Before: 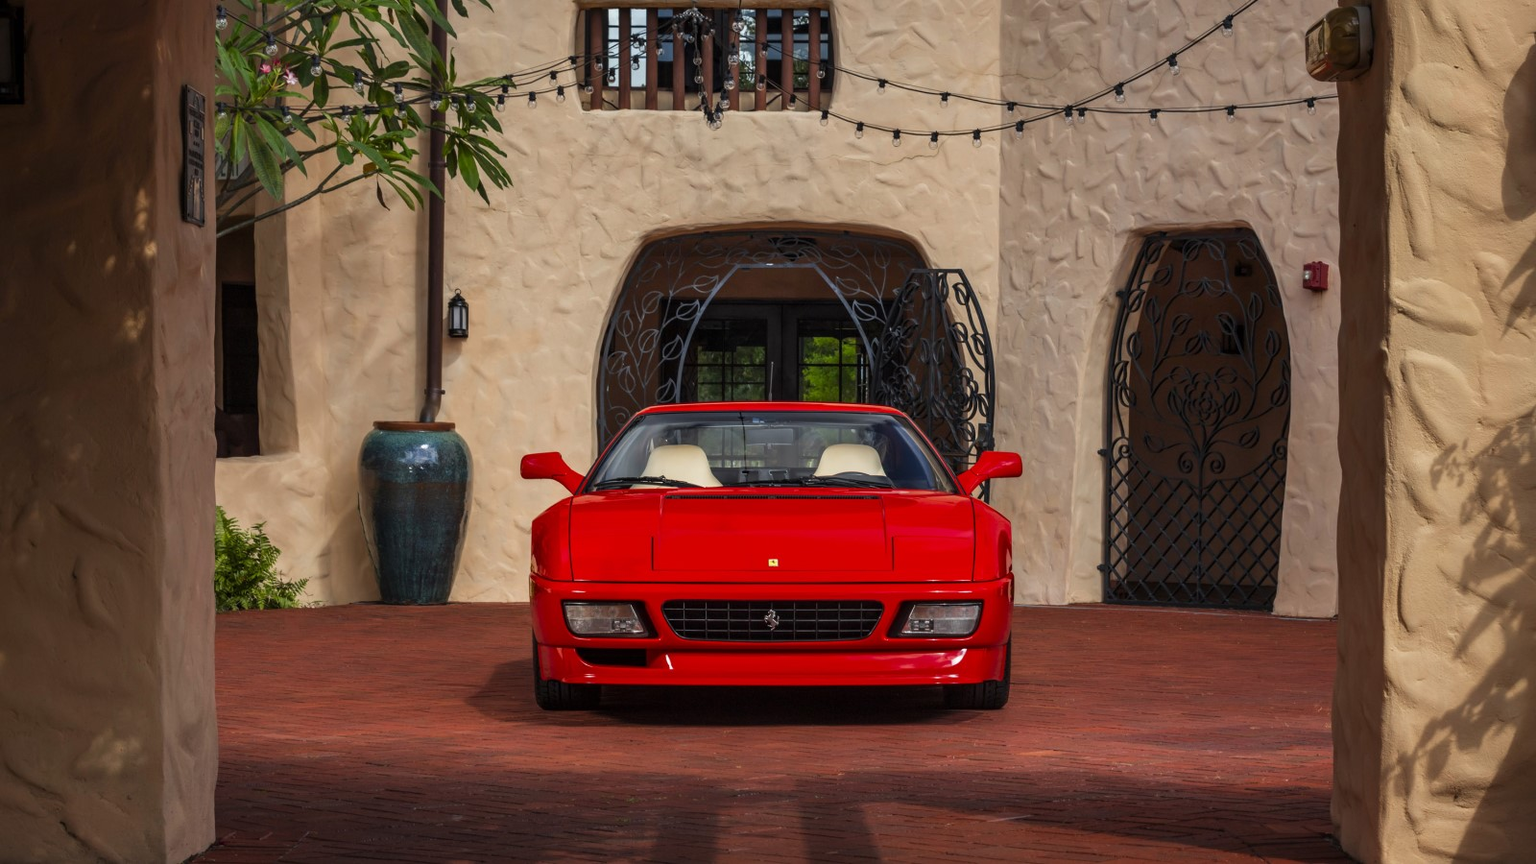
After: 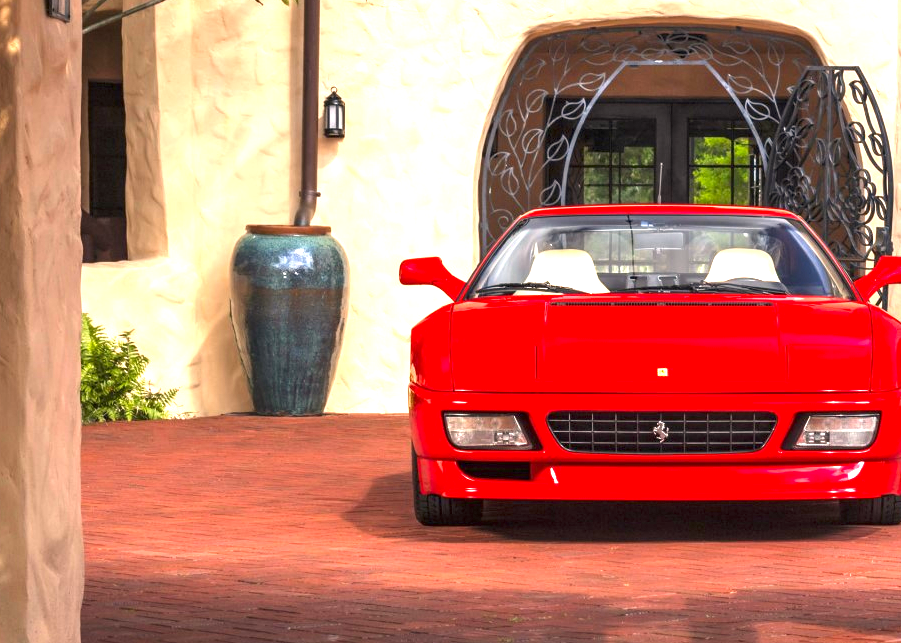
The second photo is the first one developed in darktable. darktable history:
exposure: exposure 2.003 EV, compensate highlight preservation false
crop: left 8.966%, top 23.852%, right 34.699%, bottom 4.703%
color correction: highlights a* 3.84, highlights b* 5.07
